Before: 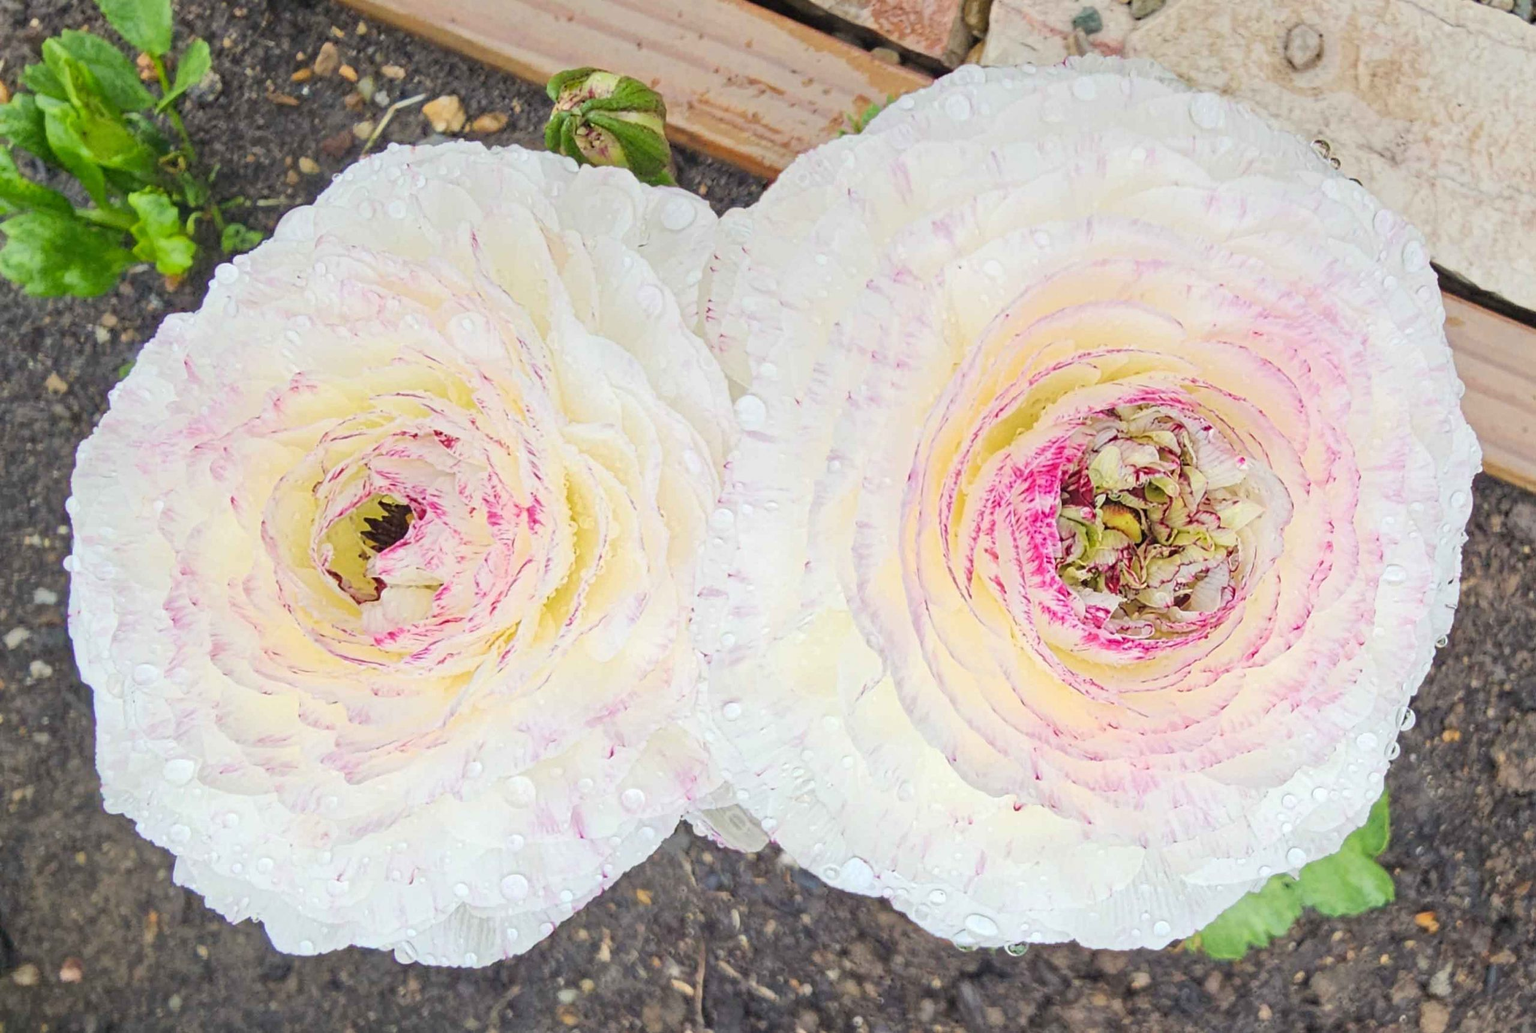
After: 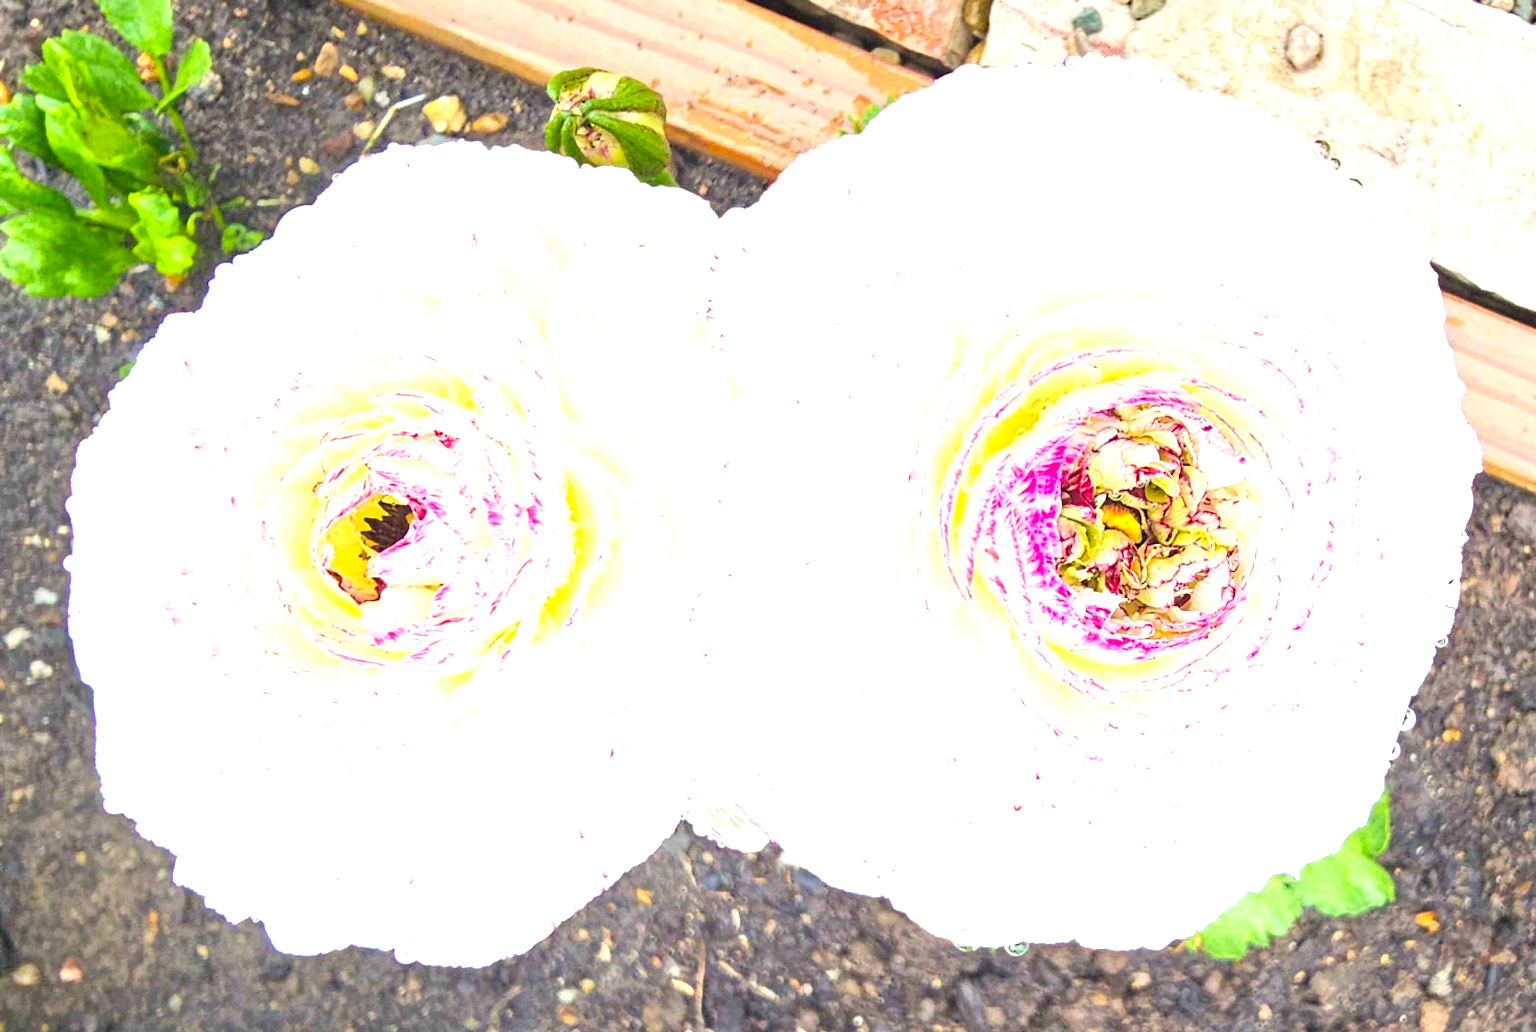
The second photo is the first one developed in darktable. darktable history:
color balance rgb: perceptual saturation grading › global saturation 20%, global vibrance 20%
exposure: black level correction 0, exposure 1.1 EV, compensate highlight preservation false
